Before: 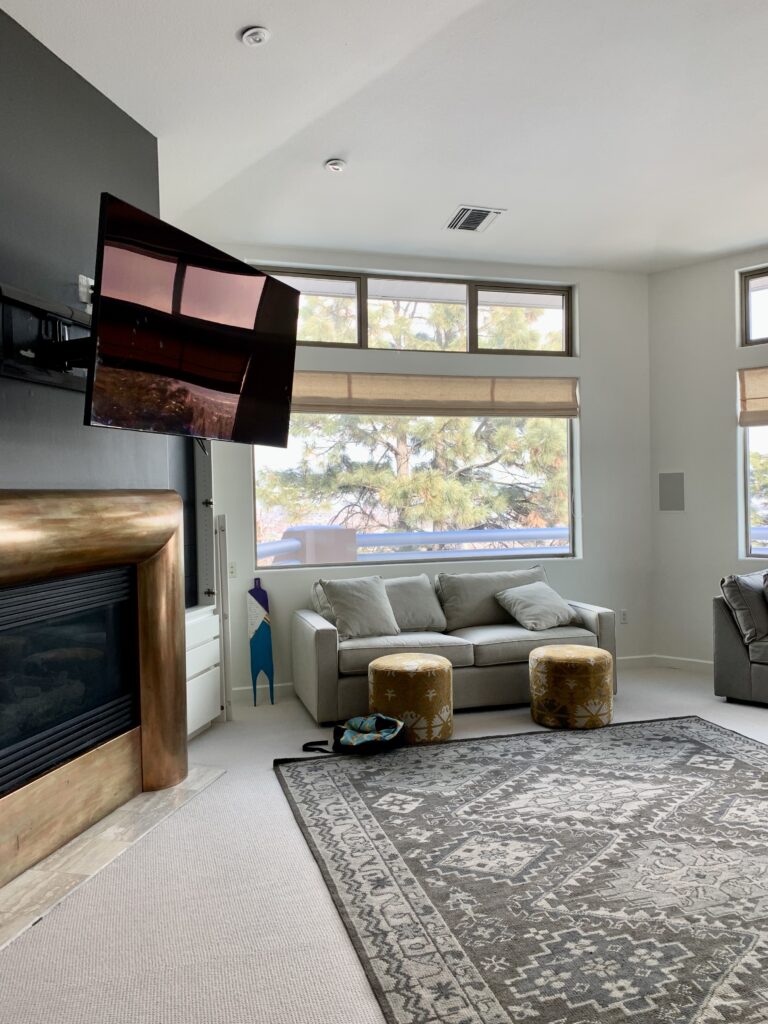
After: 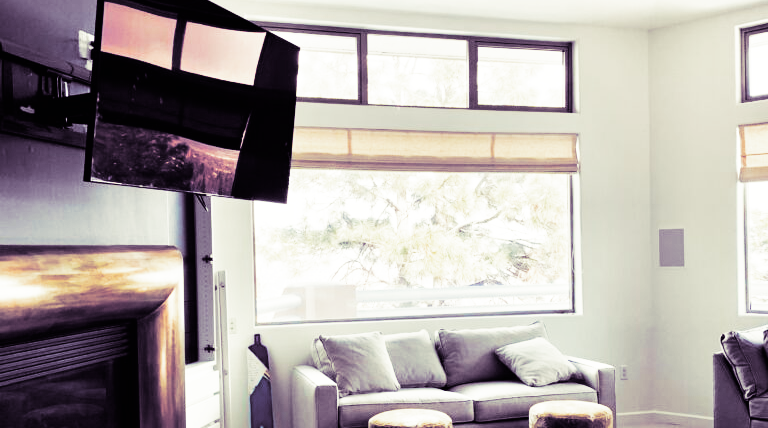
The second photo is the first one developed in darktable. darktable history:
crop and rotate: top 23.84%, bottom 34.294%
split-toning: shadows › hue 266.4°, shadows › saturation 0.4, highlights › hue 61.2°, highlights › saturation 0.3, compress 0%
base curve: curves: ch0 [(0, 0) (0.007, 0.004) (0.027, 0.03) (0.046, 0.07) (0.207, 0.54) (0.442, 0.872) (0.673, 0.972) (1, 1)], preserve colors none
